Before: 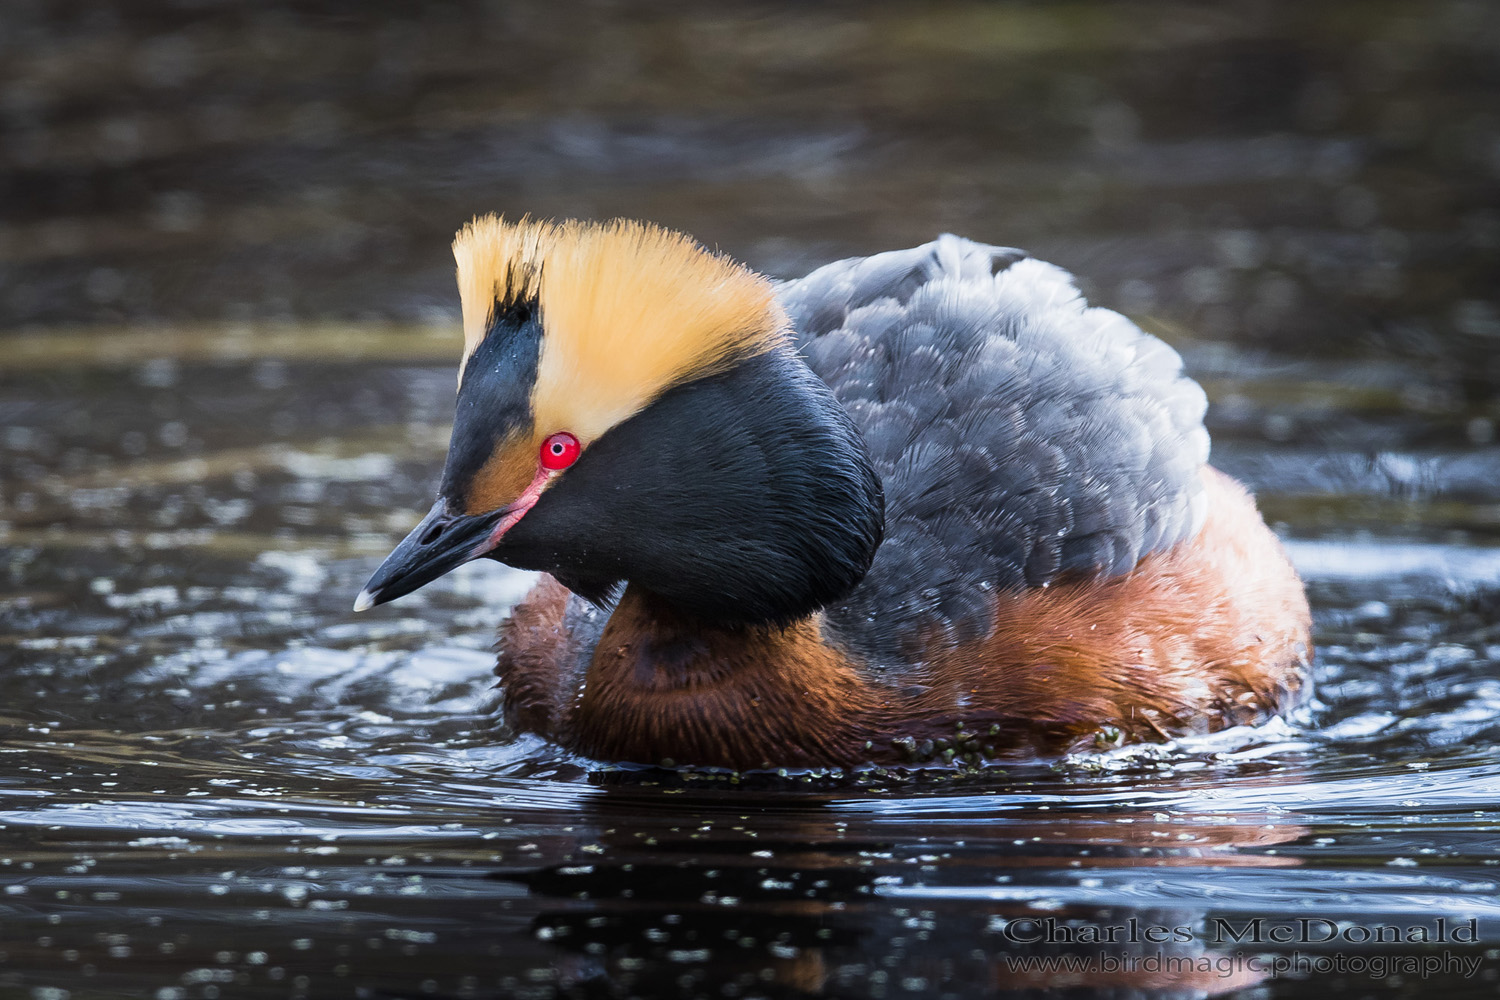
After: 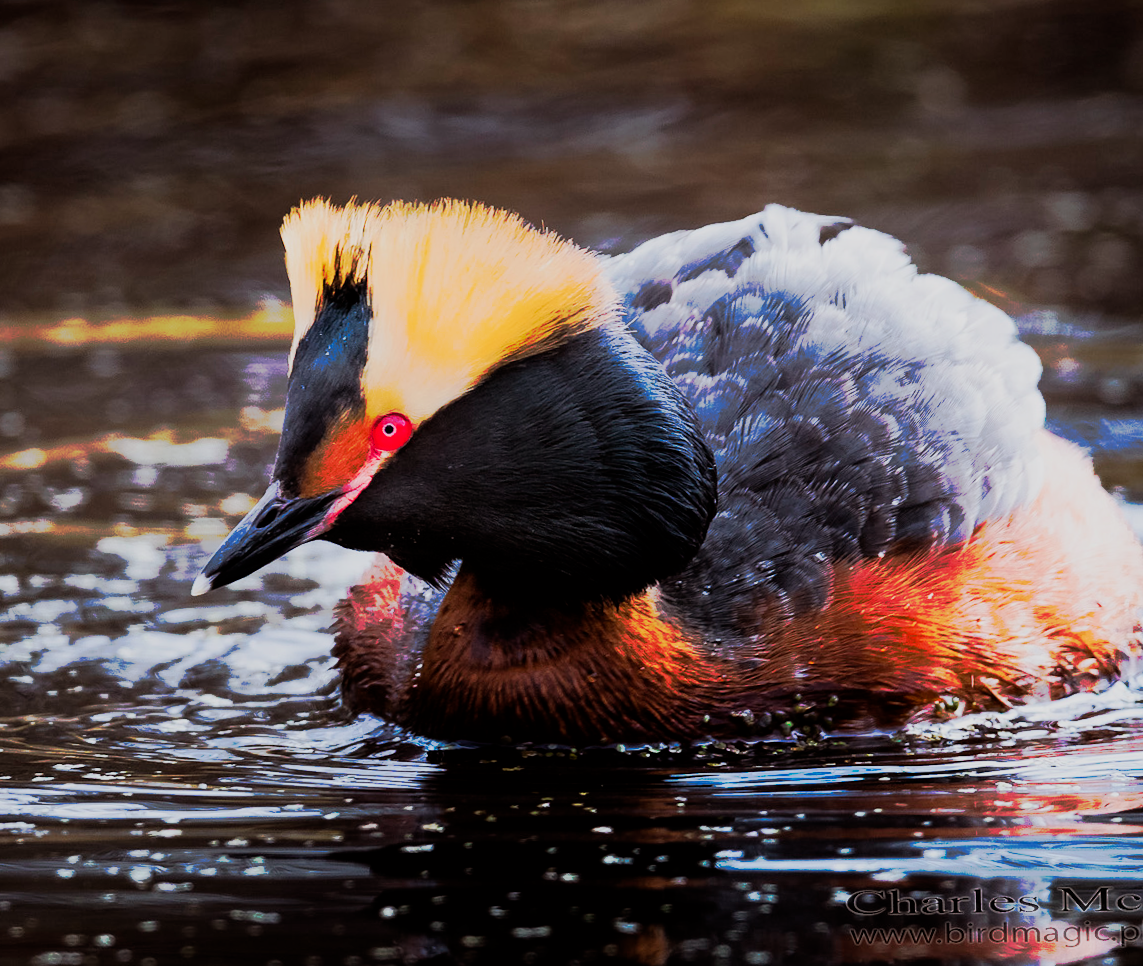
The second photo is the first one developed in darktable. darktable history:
crop: left 9.88%, right 12.664%
rotate and perspective: rotation -1.32°, lens shift (horizontal) -0.031, crop left 0.015, crop right 0.985, crop top 0.047, crop bottom 0.982
filmic rgb: black relative exposure -7.65 EV, white relative exposure 4.56 EV, hardness 3.61
white balance: emerald 1
rgb levels: mode RGB, independent channels, levels [[0, 0.5, 1], [0, 0.521, 1], [0, 0.536, 1]]
tone curve: curves: ch0 [(0, 0) (0.003, 0.003) (0.011, 0.011) (0.025, 0.024) (0.044, 0.043) (0.069, 0.067) (0.1, 0.096) (0.136, 0.131) (0.177, 0.171) (0.224, 0.216) (0.277, 0.267) (0.335, 0.323) (0.399, 0.384) (0.468, 0.451) (0.543, 0.678) (0.623, 0.734) (0.709, 0.795) (0.801, 0.859) (0.898, 0.928) (1, 1)], preserve colors none
